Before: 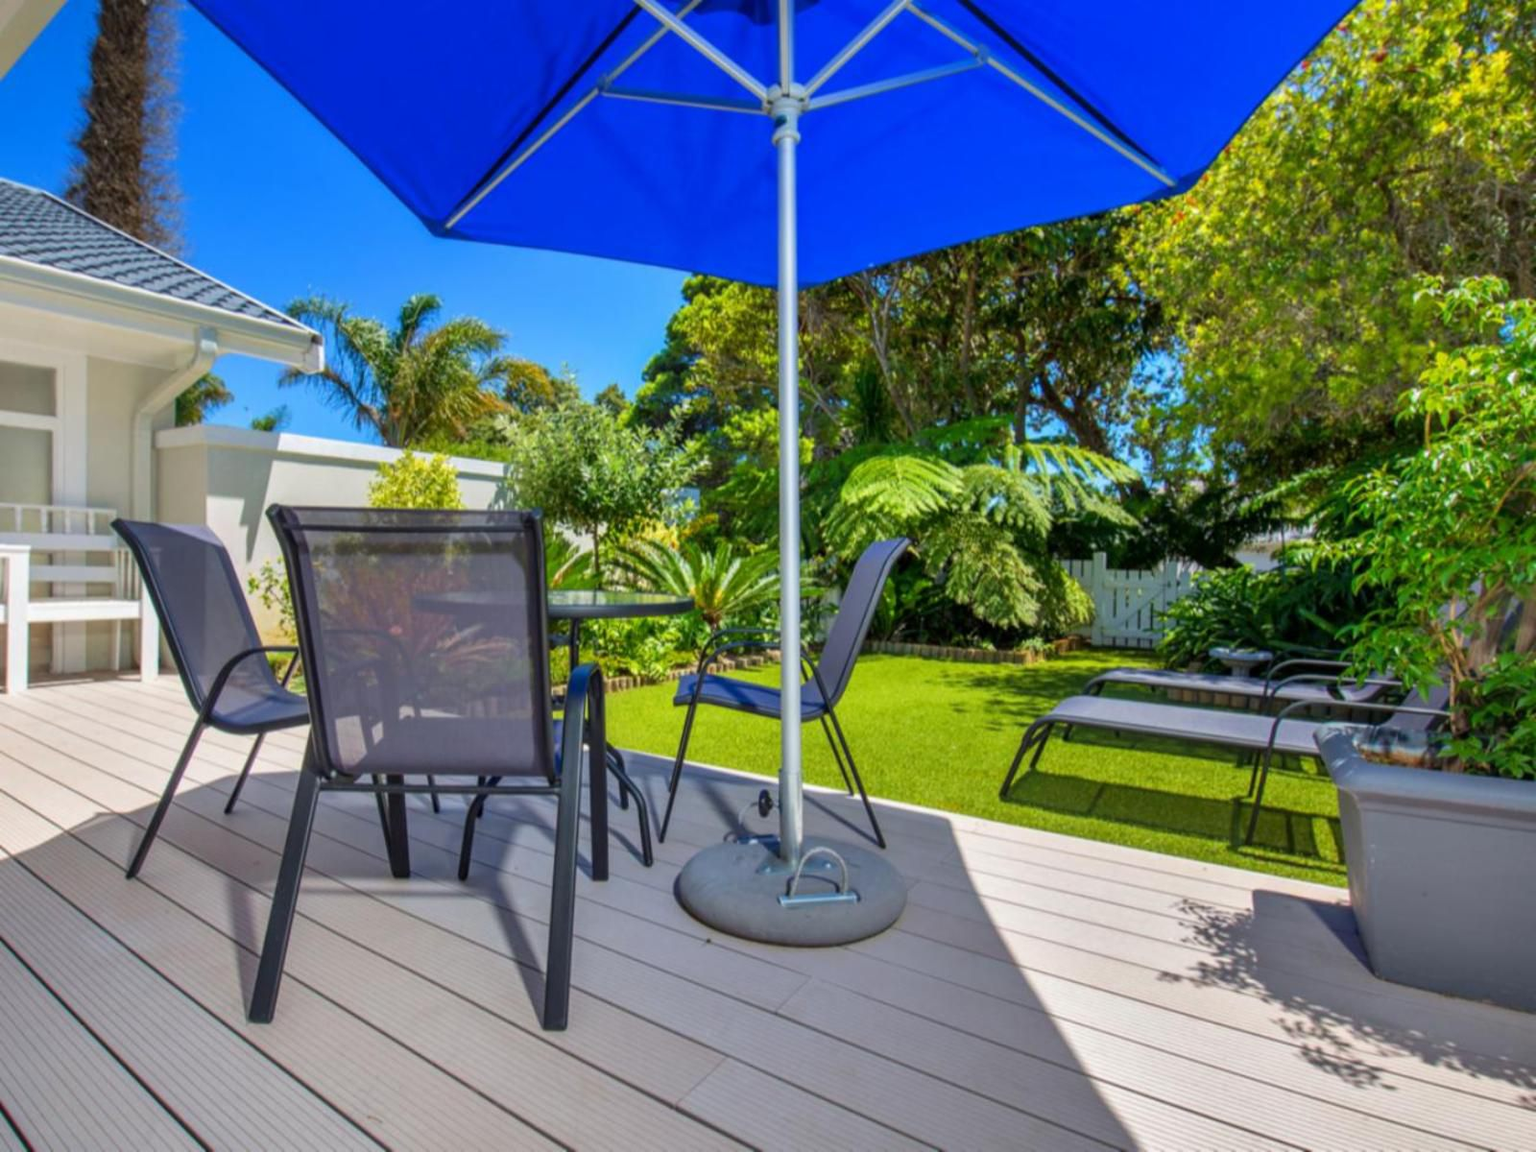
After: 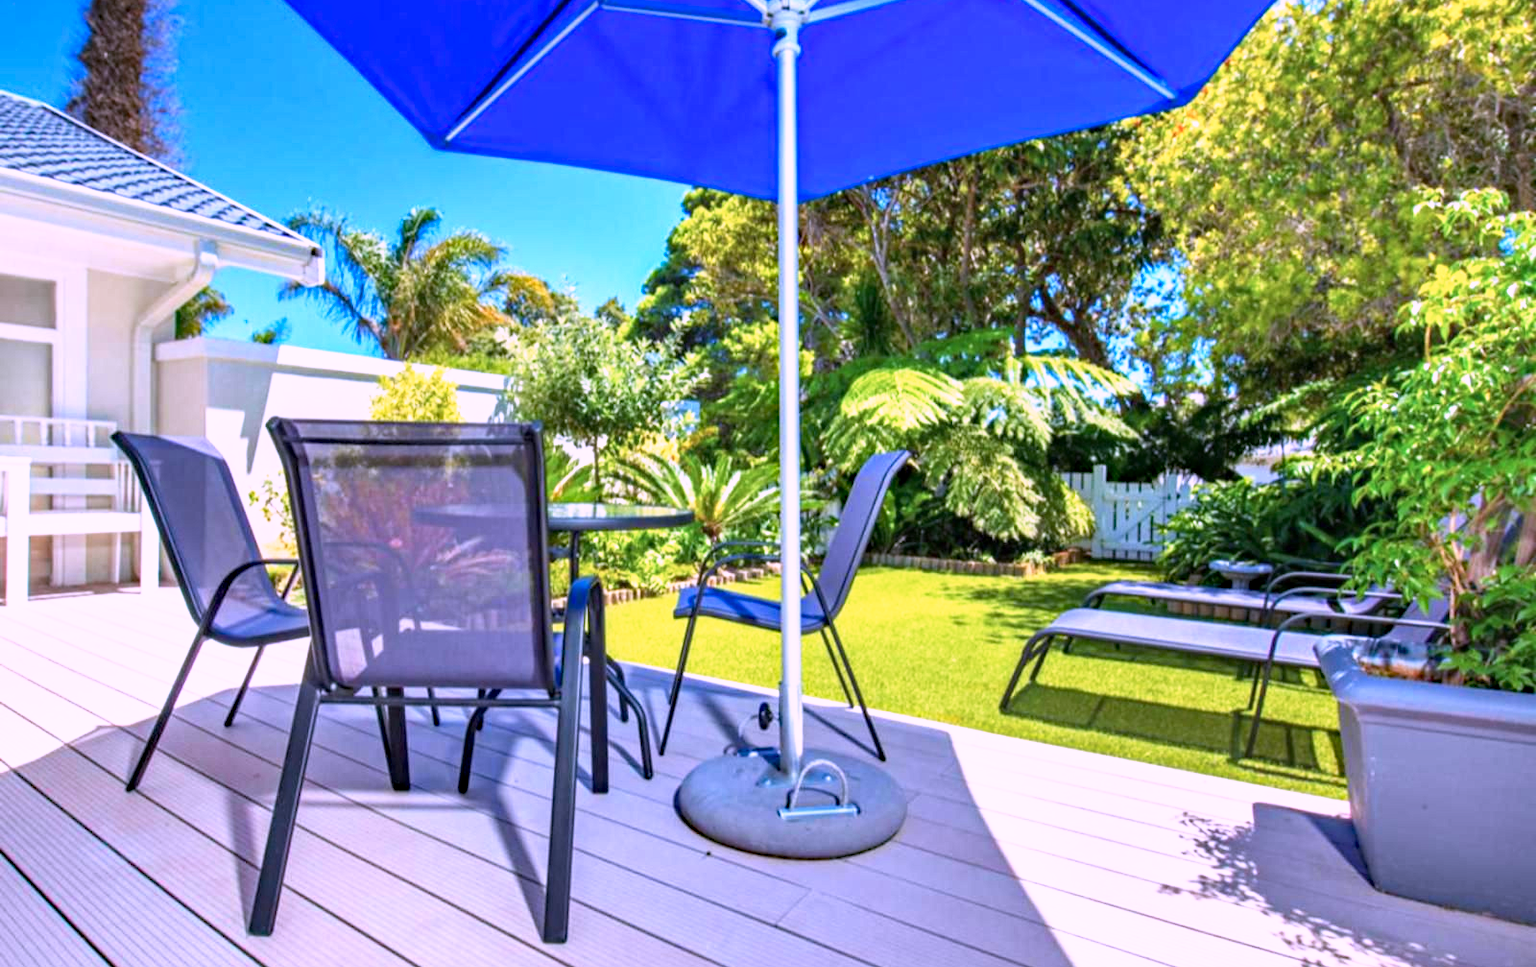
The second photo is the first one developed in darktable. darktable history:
crop: top 7.625%, bottom 8.027%
white balance: red 0.954, blue 1.079
haze removal: strength 0.29, distance 0.25, compatibility mode true, adaptive false
color correction: highlights a* 15.46, highlights b* -20.56
base curve: curves: ch0 [(0, 0) (0.495, 0.917) (1, 1)], preserve colors none
